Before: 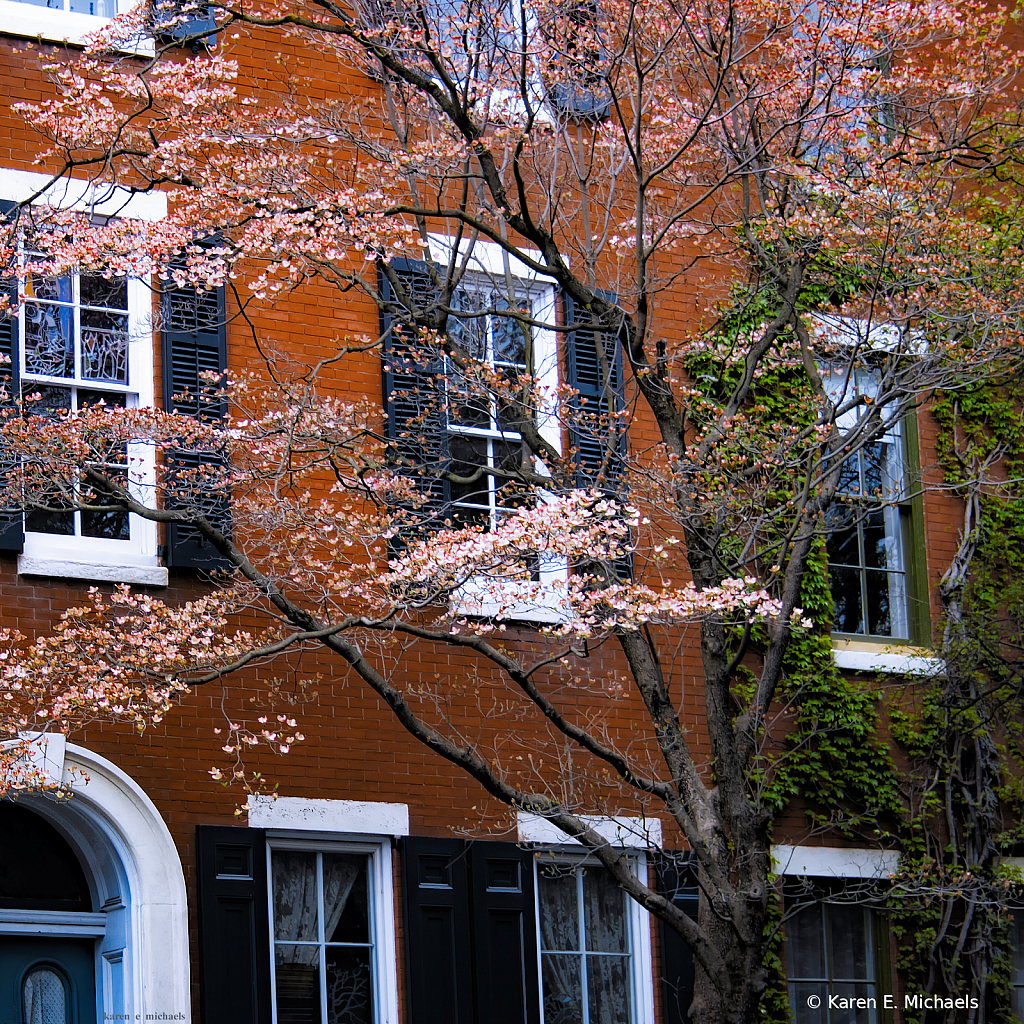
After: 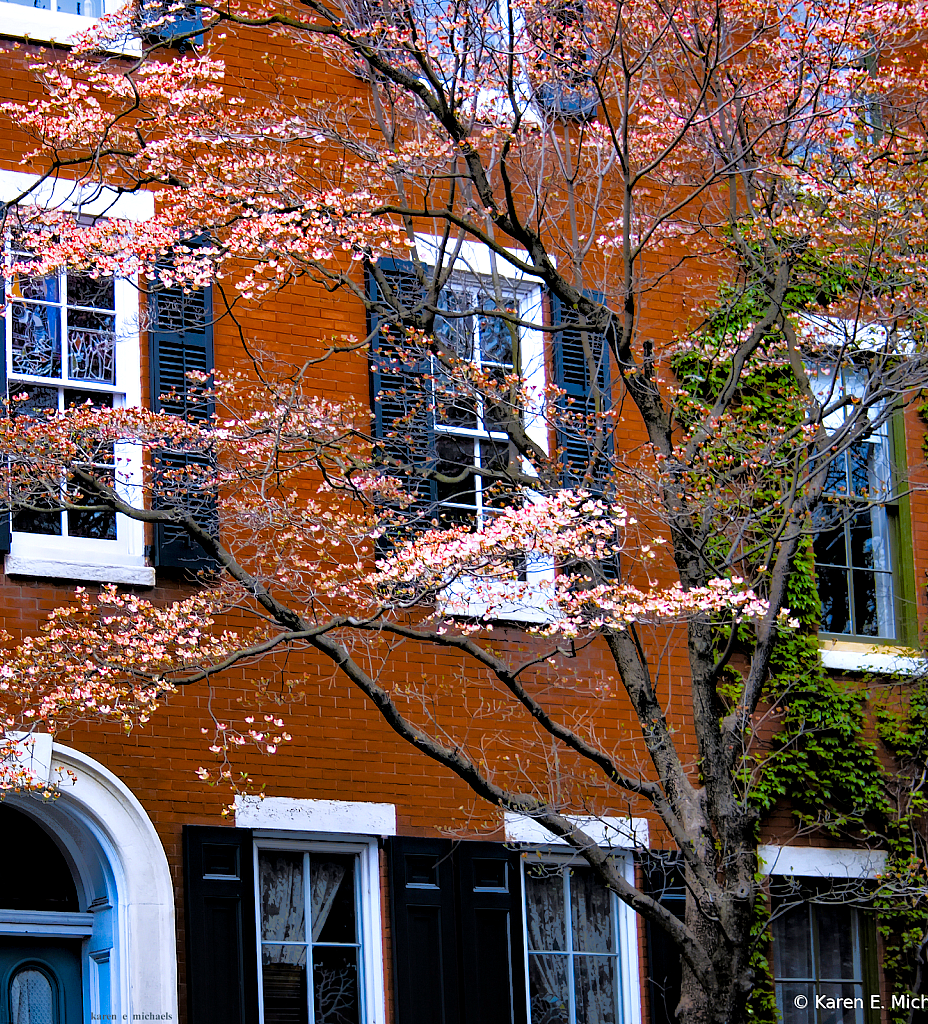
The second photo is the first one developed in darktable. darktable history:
color balance rgb: perceptual saturation grading › global saturation 29.814%
tone equalizer: -8 EV -0.506 EV, -7 EV -0.314 EV, -6 EV -0.062 EV, -5 EV 0.379 EV, -4 EV 0.952 EV, -3 EV 0.793 EV, -2 EV -0.008 EV, -1 EV 0.124 EV, +0 EV -0.029 EV
crop and rotate: left 1.31%, right 7.97%
contrast equalizer: y [[0.6 ×6], [0.55 ×6], [0 ×6], [0 ×6], [0 ×6]], mix 0.275
